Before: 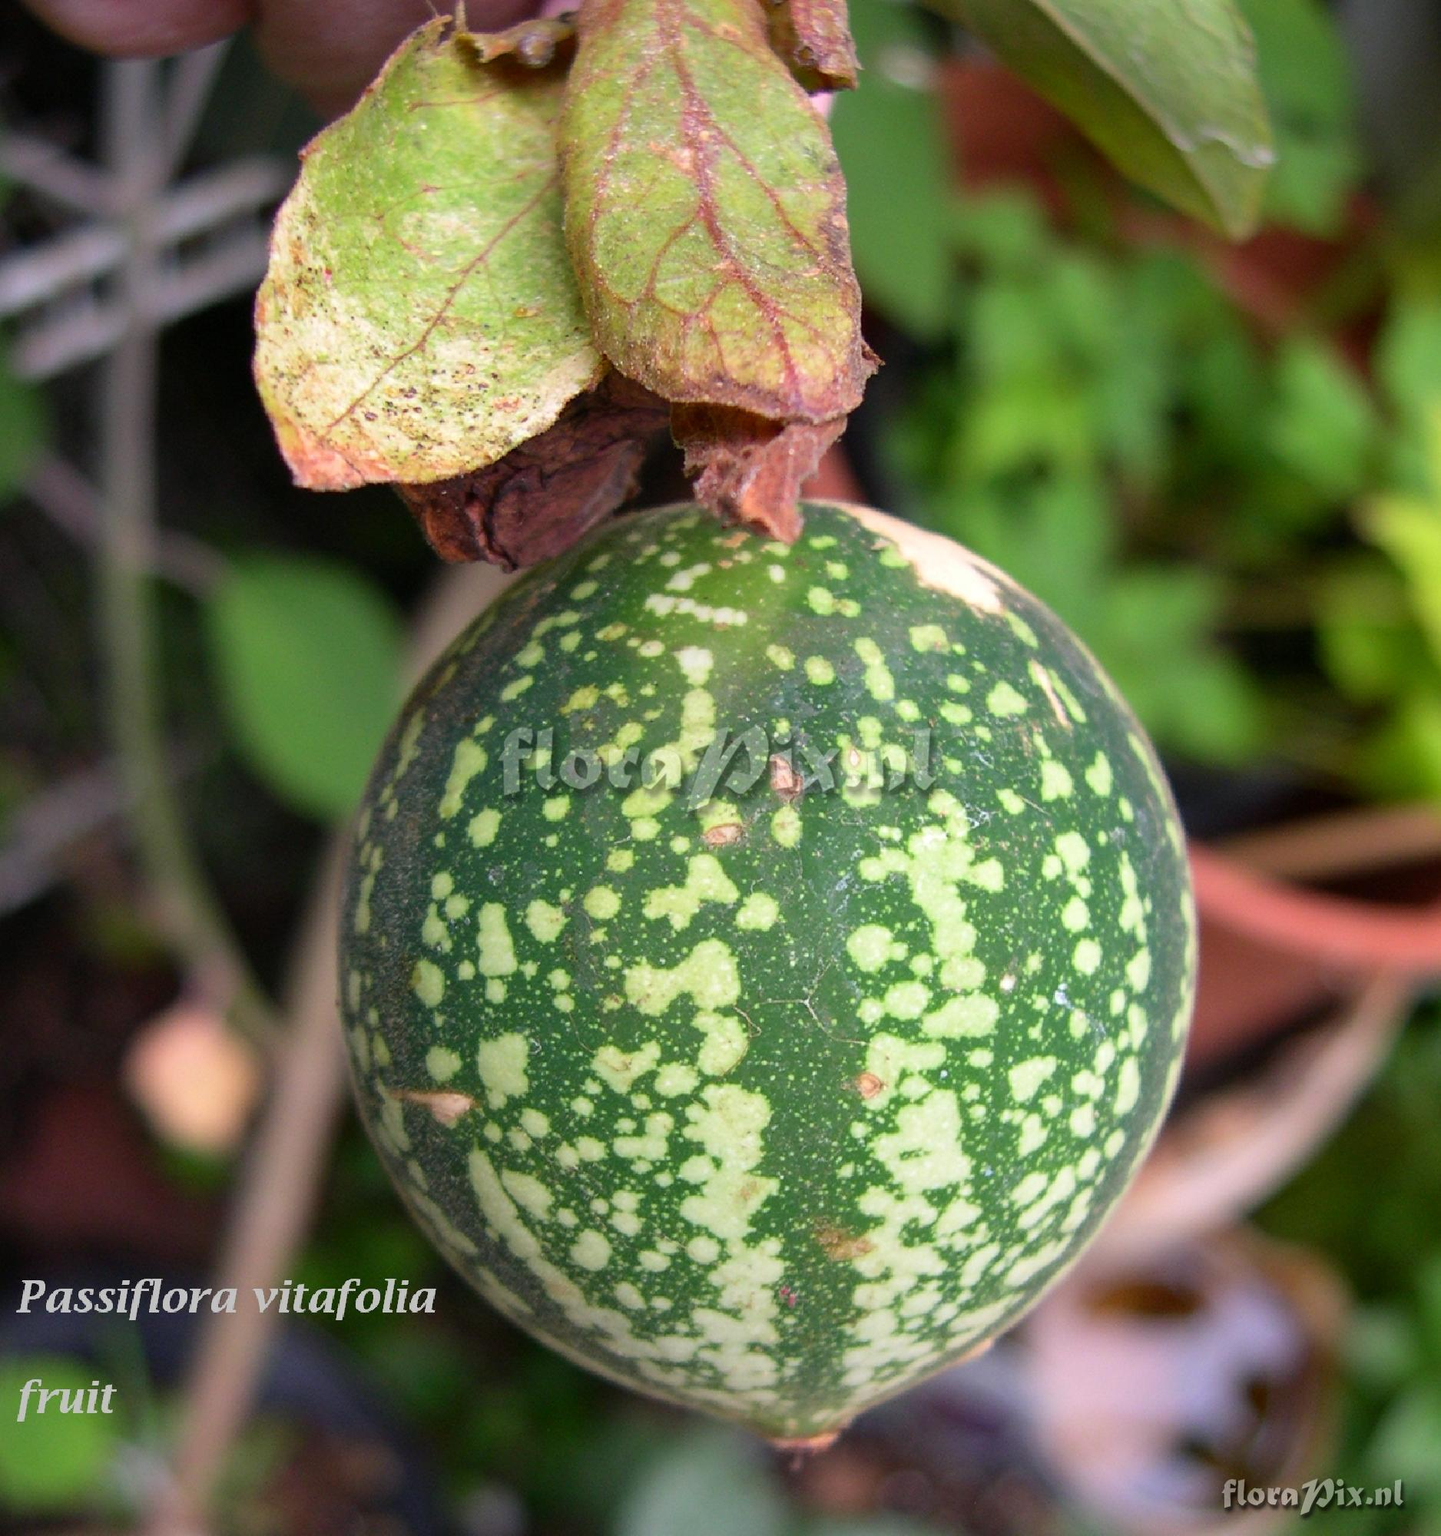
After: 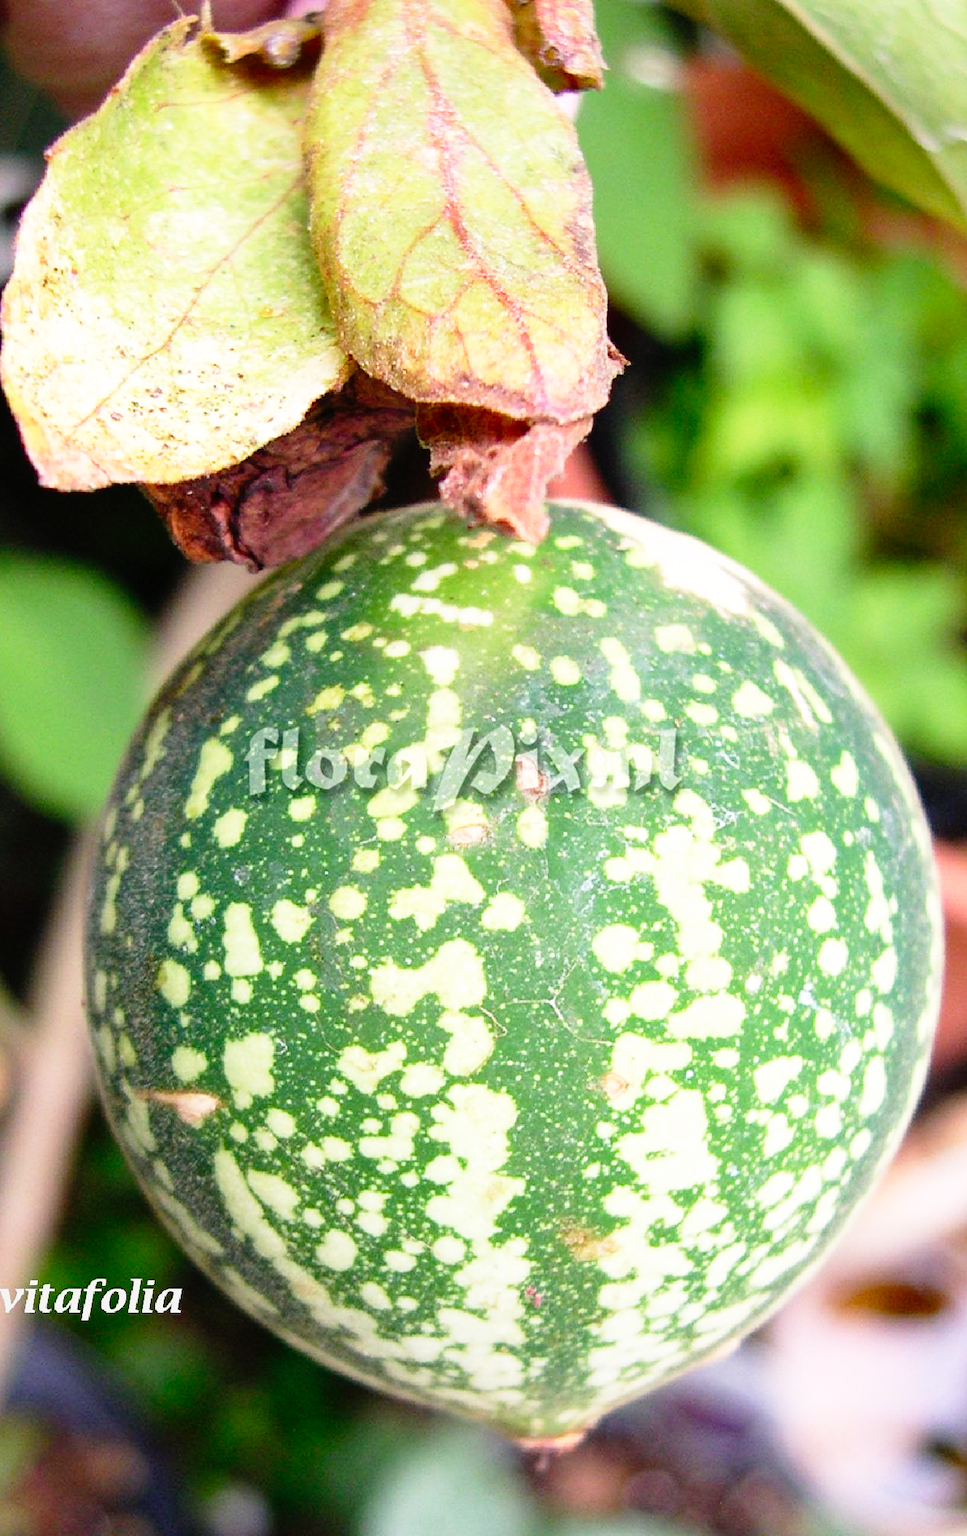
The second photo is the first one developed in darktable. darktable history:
crop and rotate: left 17.688%, right 15.135%
base curve: curves: ch0 [(0, 0) (0.012, 0.01) (0.073, 0.168) (0.31, 0.711) (0.645, 0.957) (1, 1)], preserve colors none
